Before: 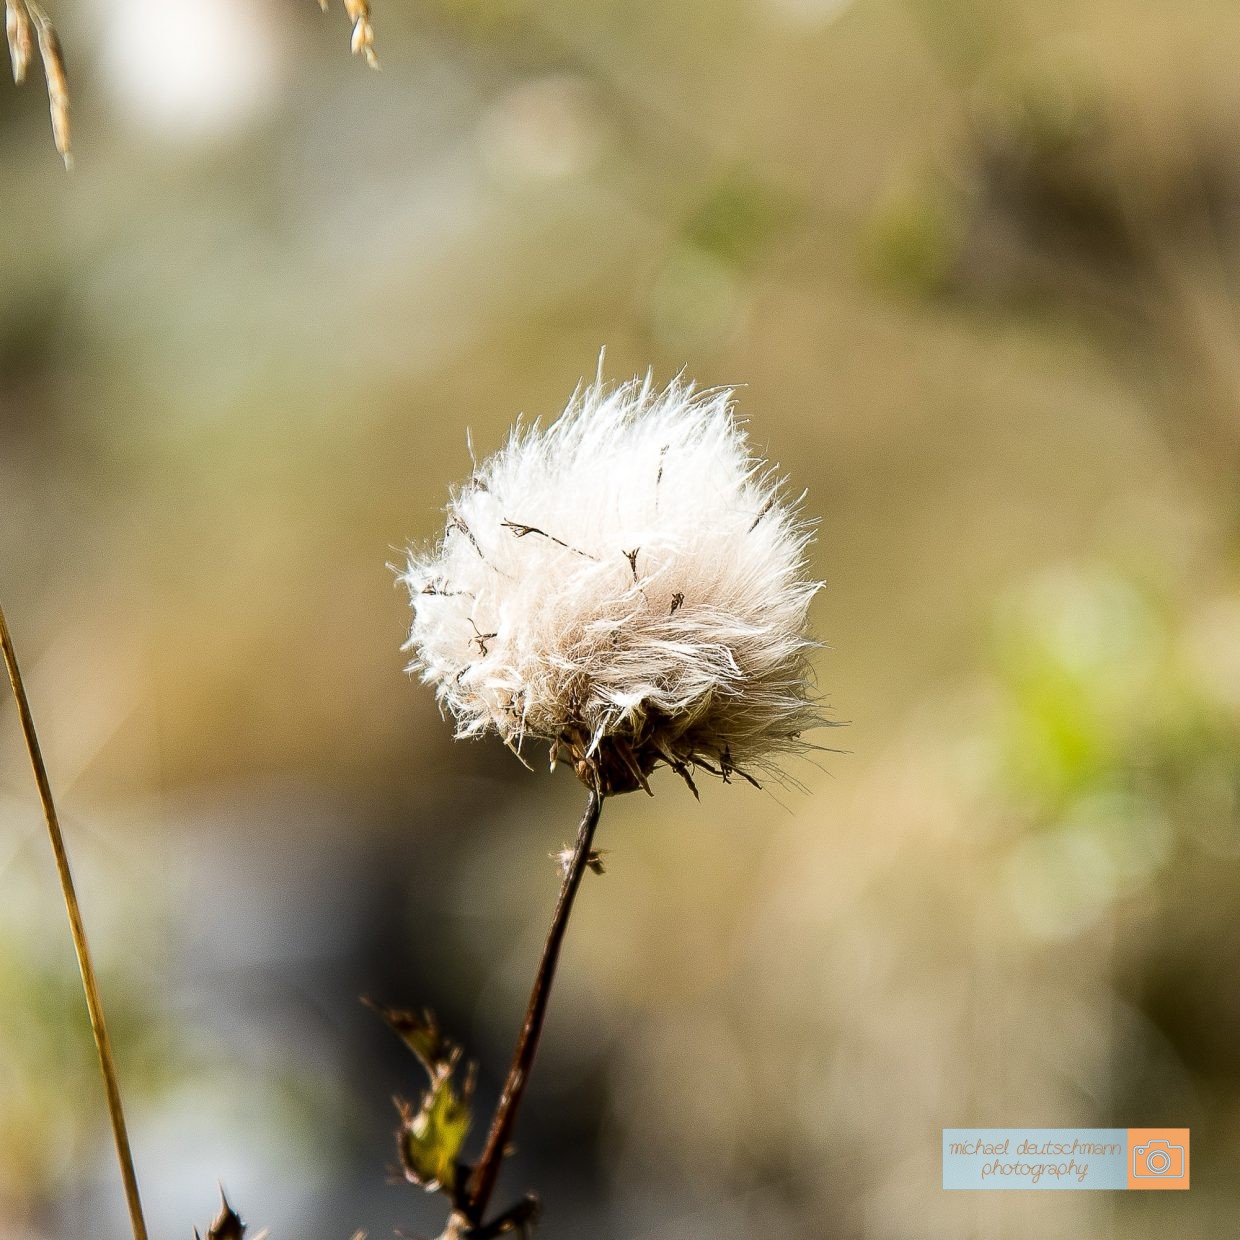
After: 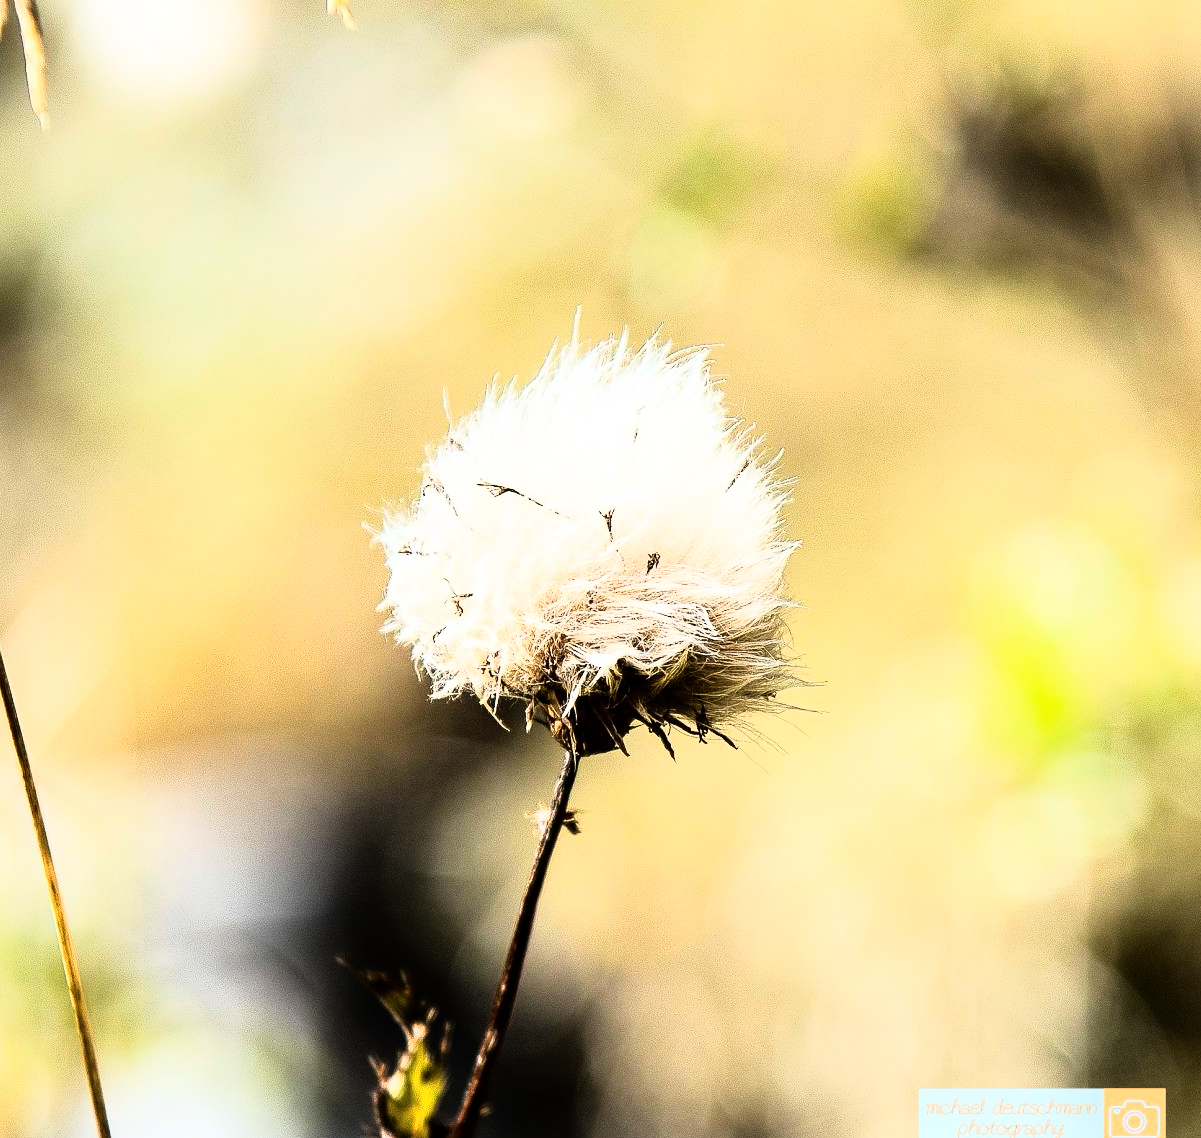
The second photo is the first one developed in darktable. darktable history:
crop: left 1.964%, top 3.251%, right 1.122%, bottom 4.933%
rgb curve: curves: ch0 [(0, 0) (0.21, 0.15) (0.24, 0.21) (0.5, 0.75) (0.75, 0.96) (0.89, 0.99) (1, 1)]; ch1 [(0, 0.02) (0.21, 0.13) (0.25, 0.2) (0.5, 0.67) (0.75, 0.9) (0.89, 0.97) (1, 1)]; ch2 [(0, 0.02) (0.21, 0.13) (0.25, 0.2) (0.5, 0.67) (0.75, 0.9) (0.89, 0.97) (1, 1)], compensate middle gray true
